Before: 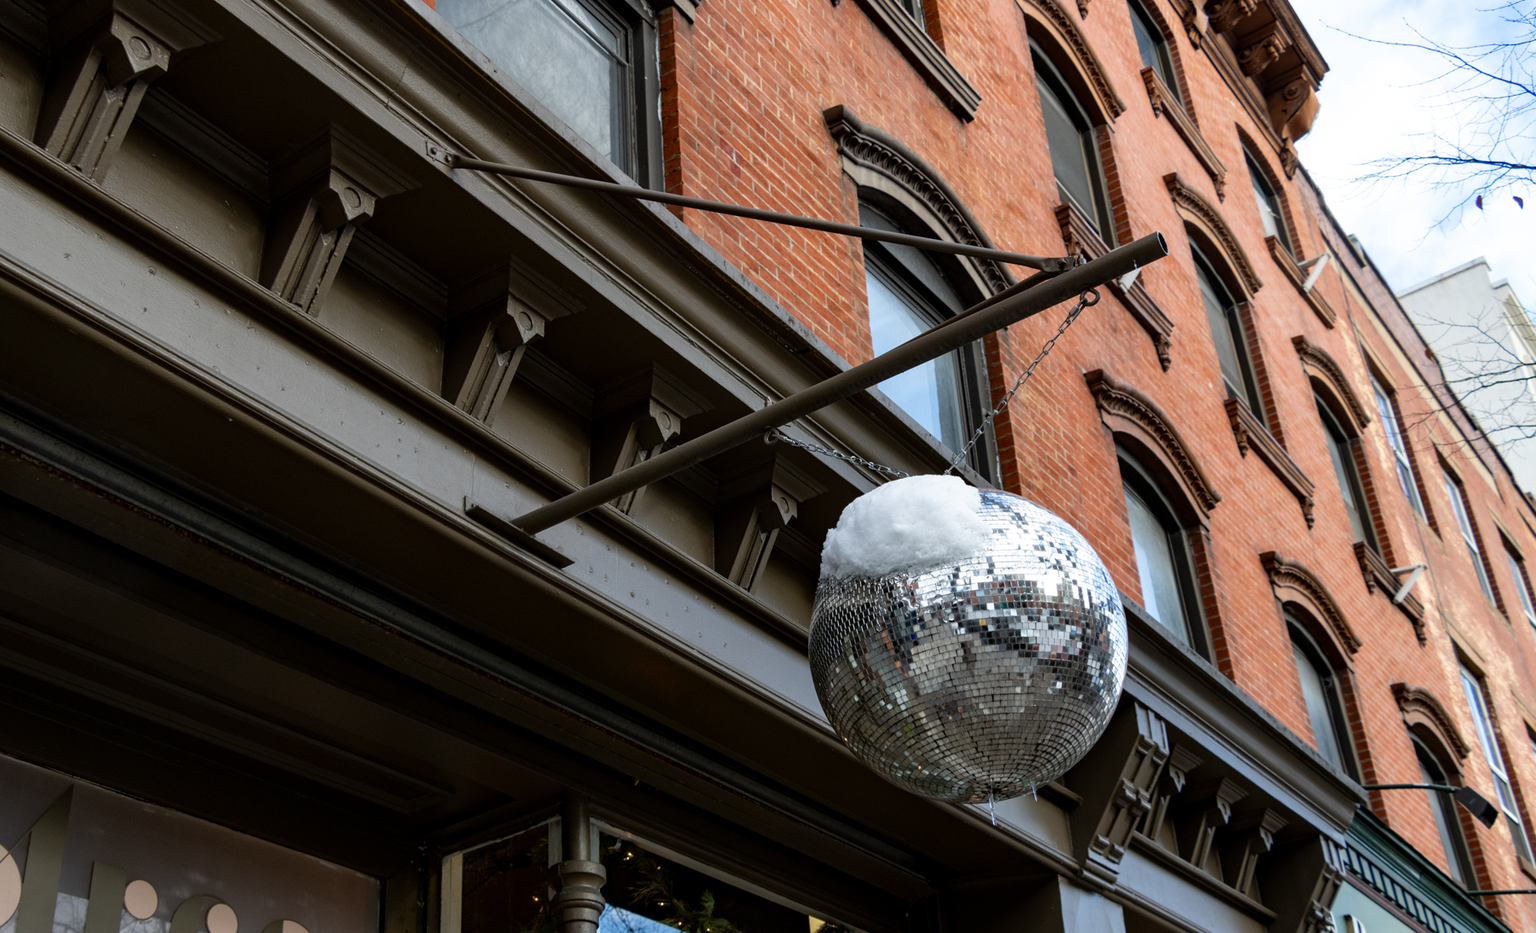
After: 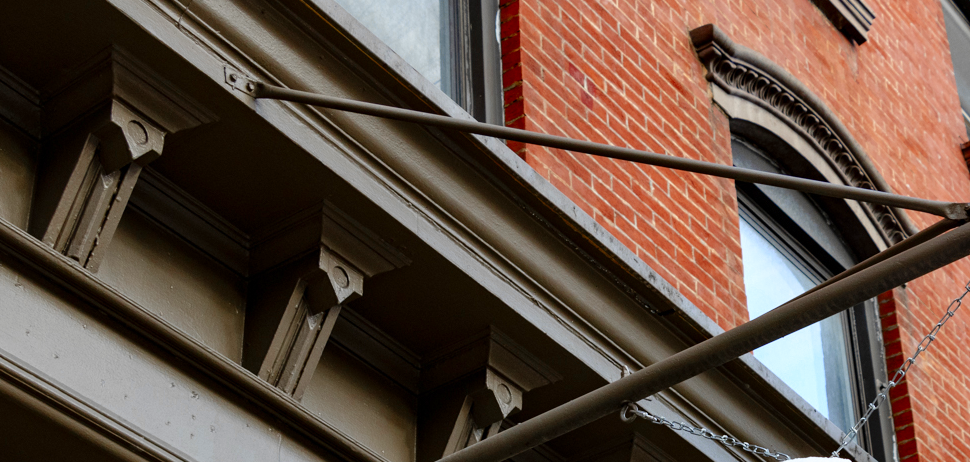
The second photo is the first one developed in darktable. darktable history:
crop: left 15.306%, top 9.065%, right 30.789%, bottom 48.638%
color zones: curves: ch0 [(0, 0.363) (0.128, 0.373) (0.25, 0.5) (0.402, 0.407) (0.521, 0.525) (0.63, 0.559) (0.729, 0.662) (0.867, 0.471)]; ch1 [(0, 0.515) (0.136, 0.618) (0.25, 0.5) (0.378, 0) (0.516, 0) (0.622, 0.593) (0.737, 0.819) (0.87, 0.593)]; ch2 [(0, 0.529) (0.128, 0.471) (0.282, 0.451) (0.386, 0.662) (0.516, 0.525) (0.633, 0.554) (0.75, 0.62) (0.875, 0.441)]
tone curve: curves: ch0 [(0, 0) (0.003, 0.004) (0.011, 0.015) (0.025, 0.033) (0.044, 0.058) (0.069, 0.091) (0.1, 0.131) (0.136, 0.179) (0.177, 0.233) (0.224, 0.296) (0.277, 0.364) (0.335, 0.434) (0.399, 0.511) (0.468, 0.584) (0.543, 0.656) (0.623, 0.729) (0.709, 0.799) (0.801, 0.874) (0.898, 0.936) (1, 1)], preserve colors none
